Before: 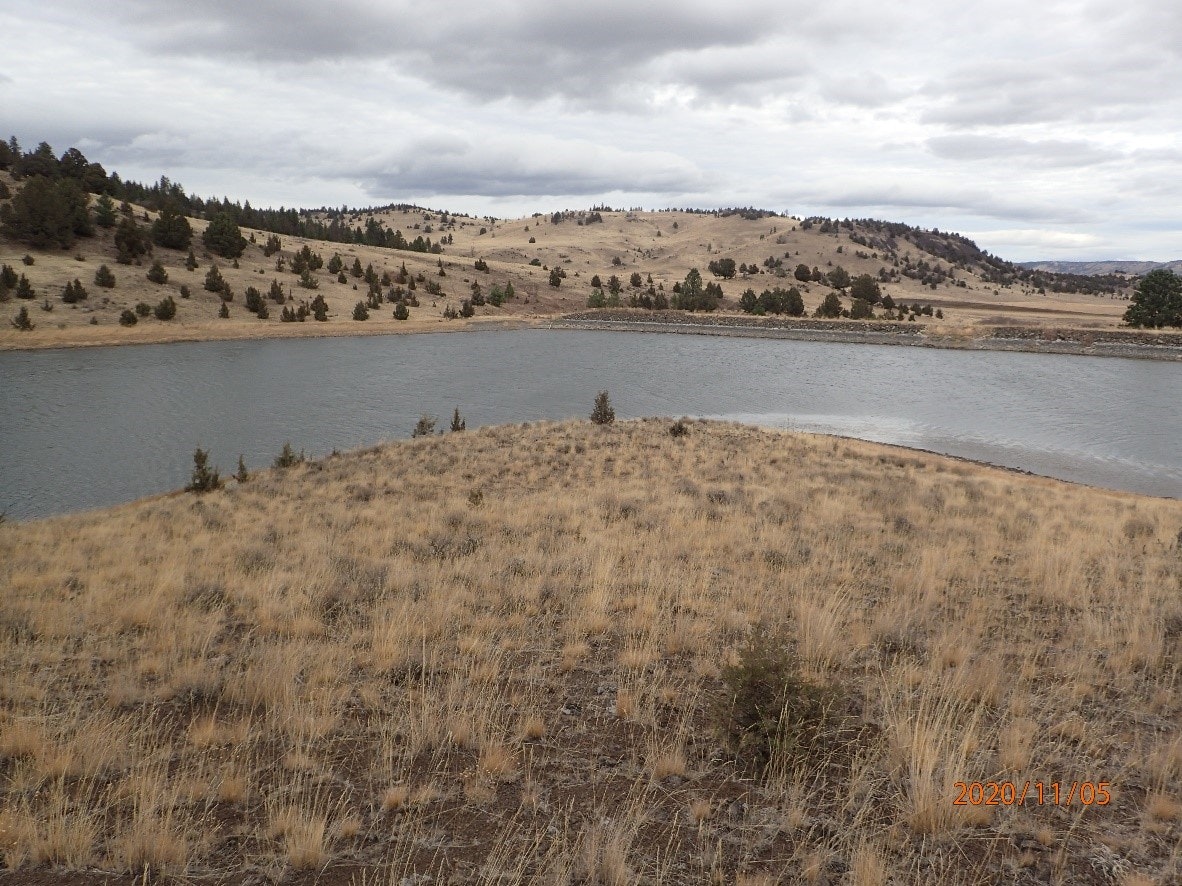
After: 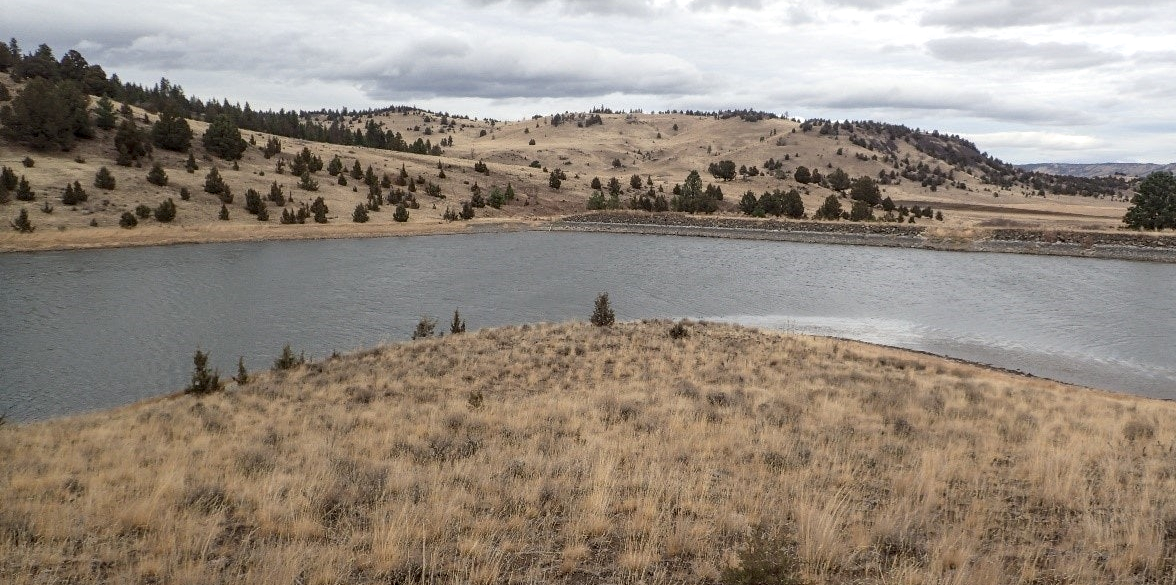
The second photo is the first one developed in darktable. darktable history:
crop: top 11.155%, bottom 22.239%
local contrast: detail 130%
